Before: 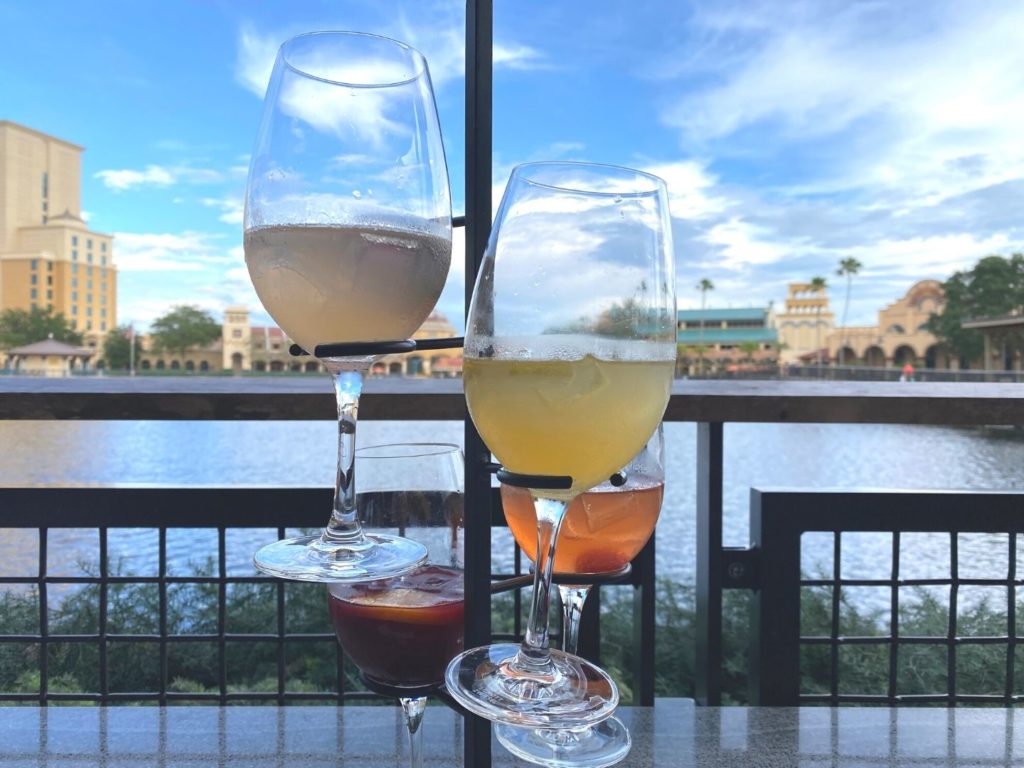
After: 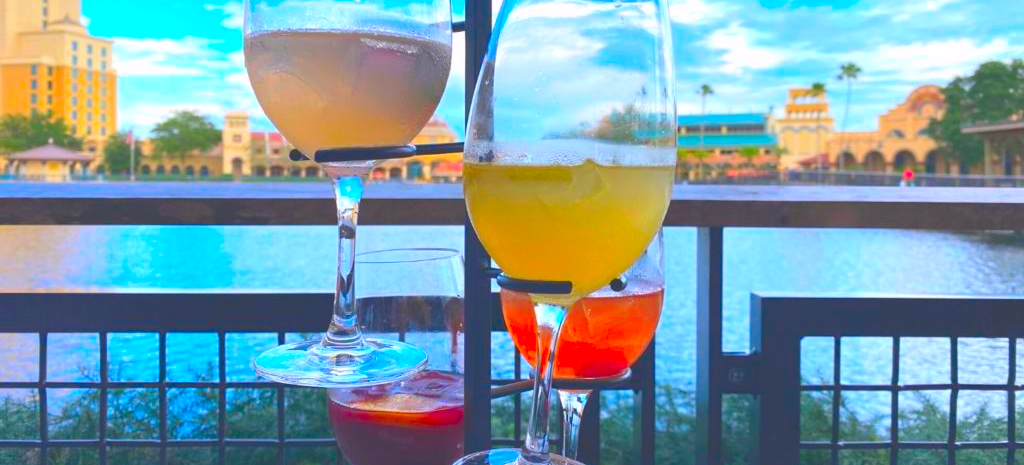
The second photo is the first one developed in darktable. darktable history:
color correction: highlights a* 1.59, highlights b* -1.87, saturation 2.46
tone curve: curves: ch0 [(0, 0.137) (1, 1)], color space Lab, independent channels, preserve colors none
crop and rotate: top 25.426%, bottom 13.99%
contrast brightness saturation: contrast 0.084, saturation 0.016
